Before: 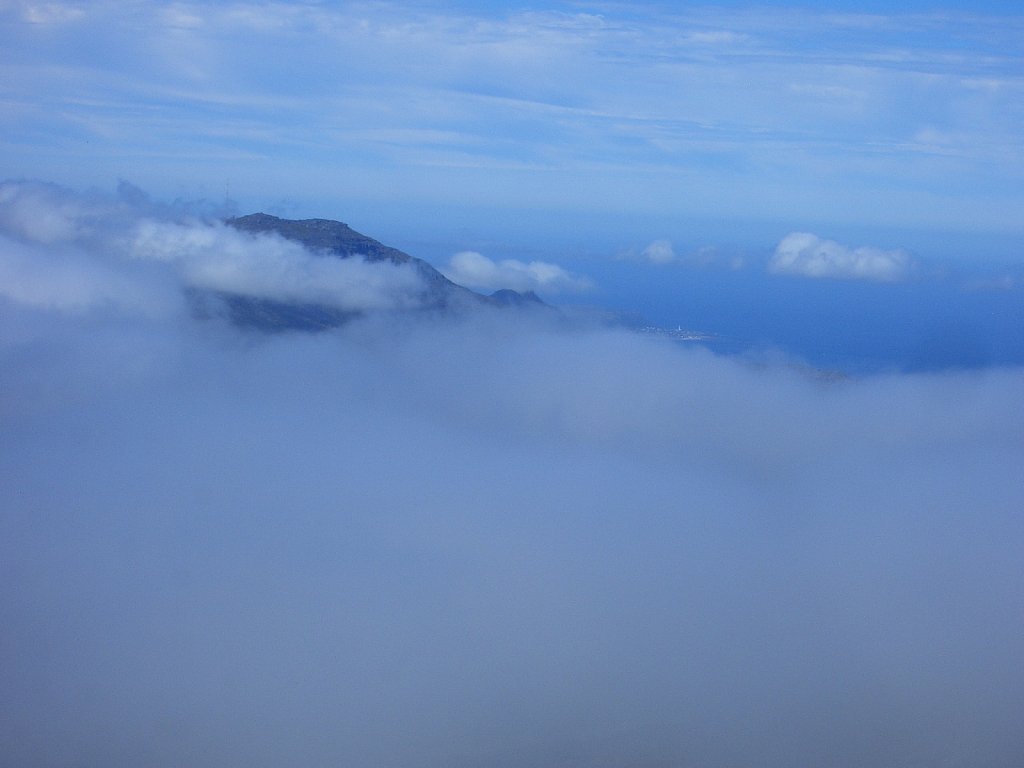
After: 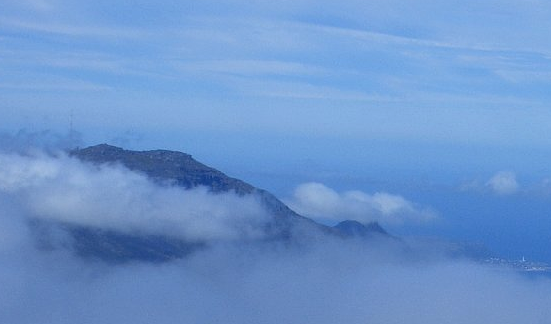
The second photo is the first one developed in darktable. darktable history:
crop: left 15.306%, top 9.065%, right 30.789%, bottom 48.638%
local contrast: highlights 100%, shadows 100%, detail 120%, midtone range 0.2
color zones: curves: ch0 [(0.25, 0.5) (0.428, 0.473) (0.75, 0.5)]; ch1 [(0.243, 0.479) (0.398, 0.452) (0.75, 0.5)]
